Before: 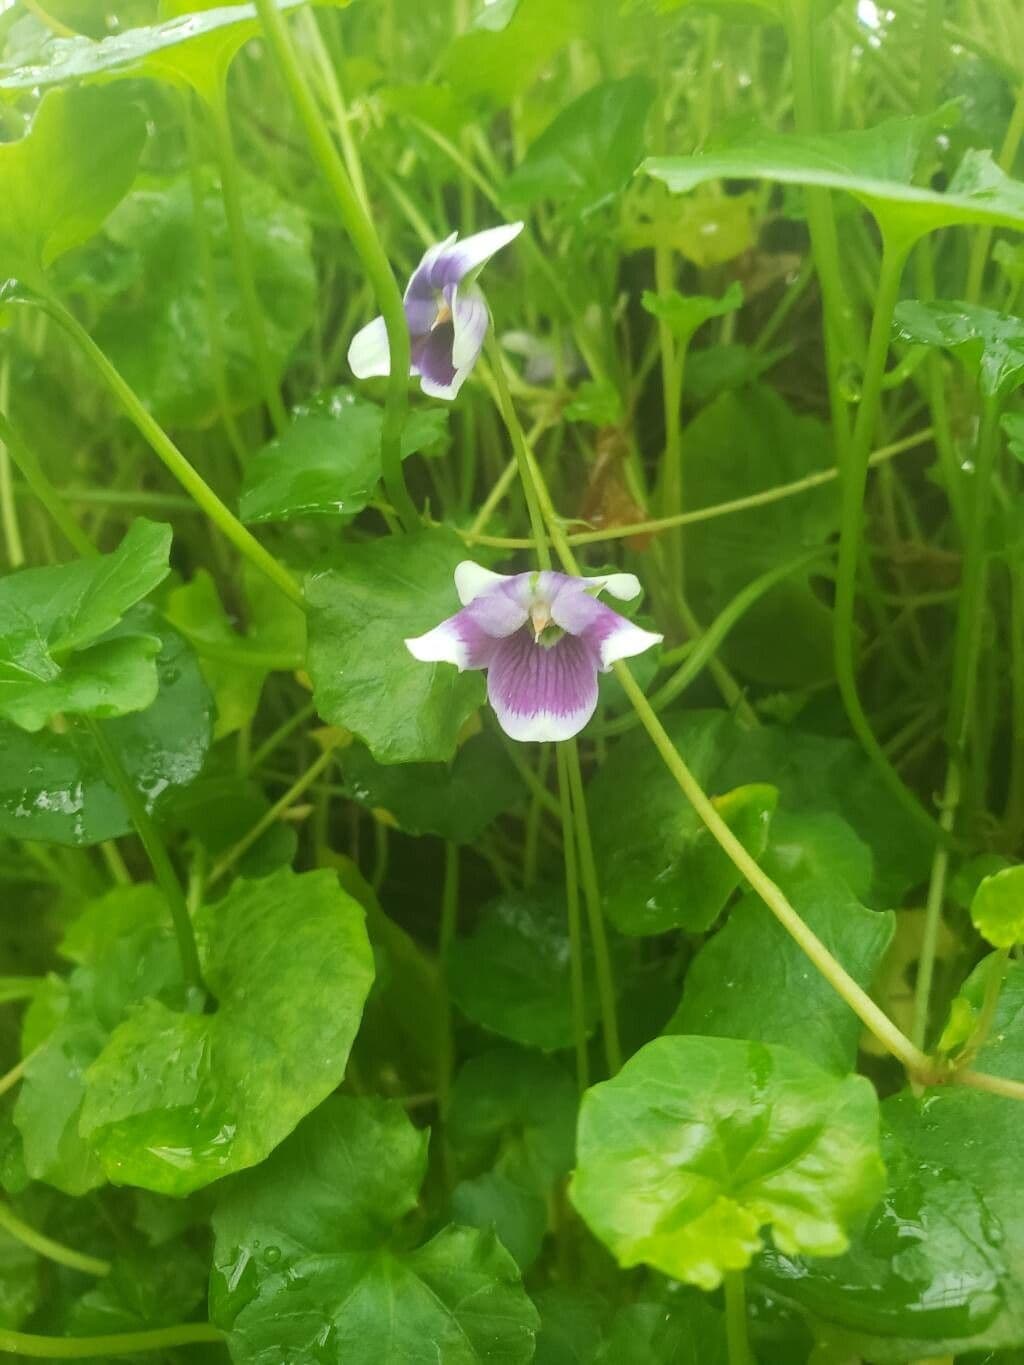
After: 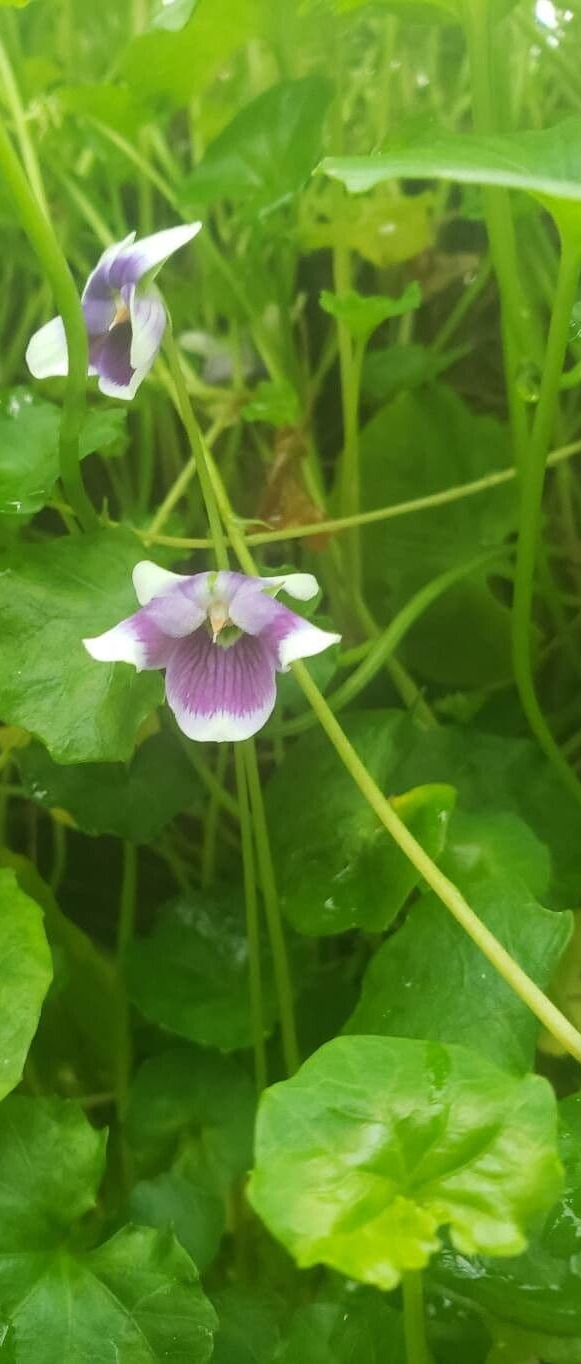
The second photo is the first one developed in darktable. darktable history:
crop: left 31.542%, top 0.001%, right 11.683%
